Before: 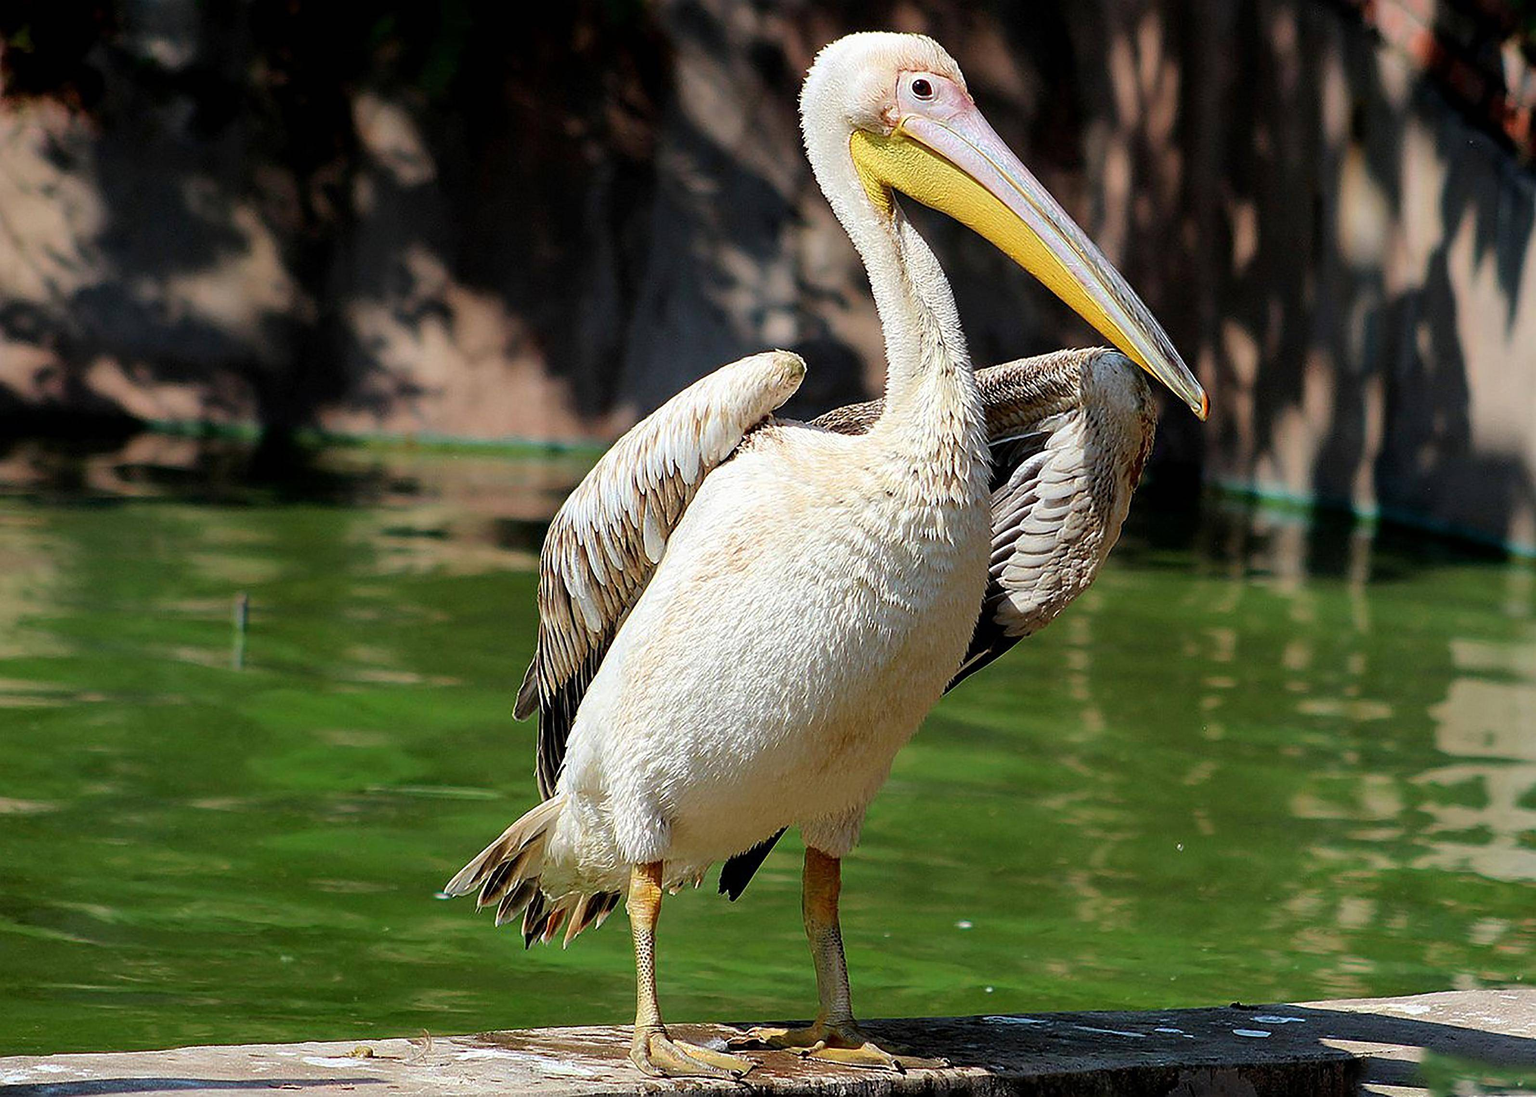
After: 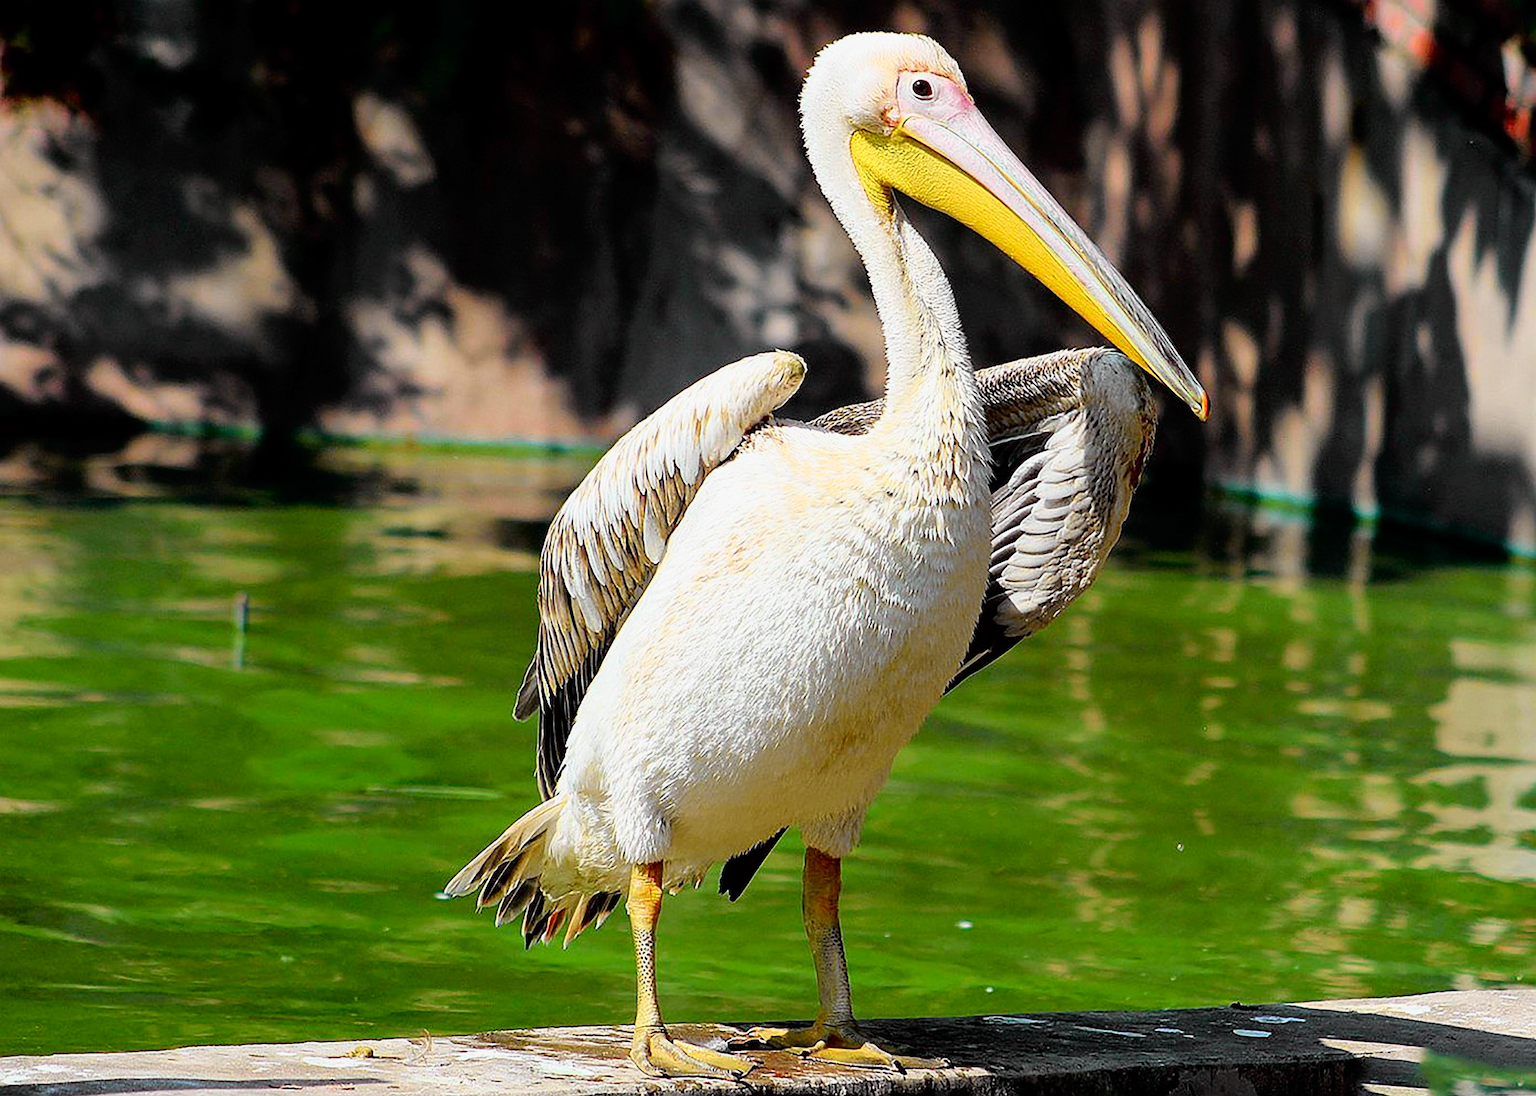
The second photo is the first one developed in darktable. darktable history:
tone curve: curves: ch0 [(0, 0) (0.062, 0.037) (0.142, 0.138) (0.359, 0.419) (0.469, 0.544) (0.634, 0.722) (0.839, 0.909) (0.998, 0.978)]; ch1 [(0, 0) (0.437, 0.408) (0.472, 0.47) (0.502, 0.503) (0.527, 0.523) (0.559, 0.573) (0.608, 0.665) (0.669, 0.748) (0.859, 0.899) (1, 1)]; ch2 [(0, 0) (0.33, 0.301) (0.421, 0.443) (0.473, 0.498) (0.502, 0.5) (0.535, 0.531) (0.575, 0.603) (0.608, 0.667) (1, 1)], color space Lab, independent channels, preserve colors none
